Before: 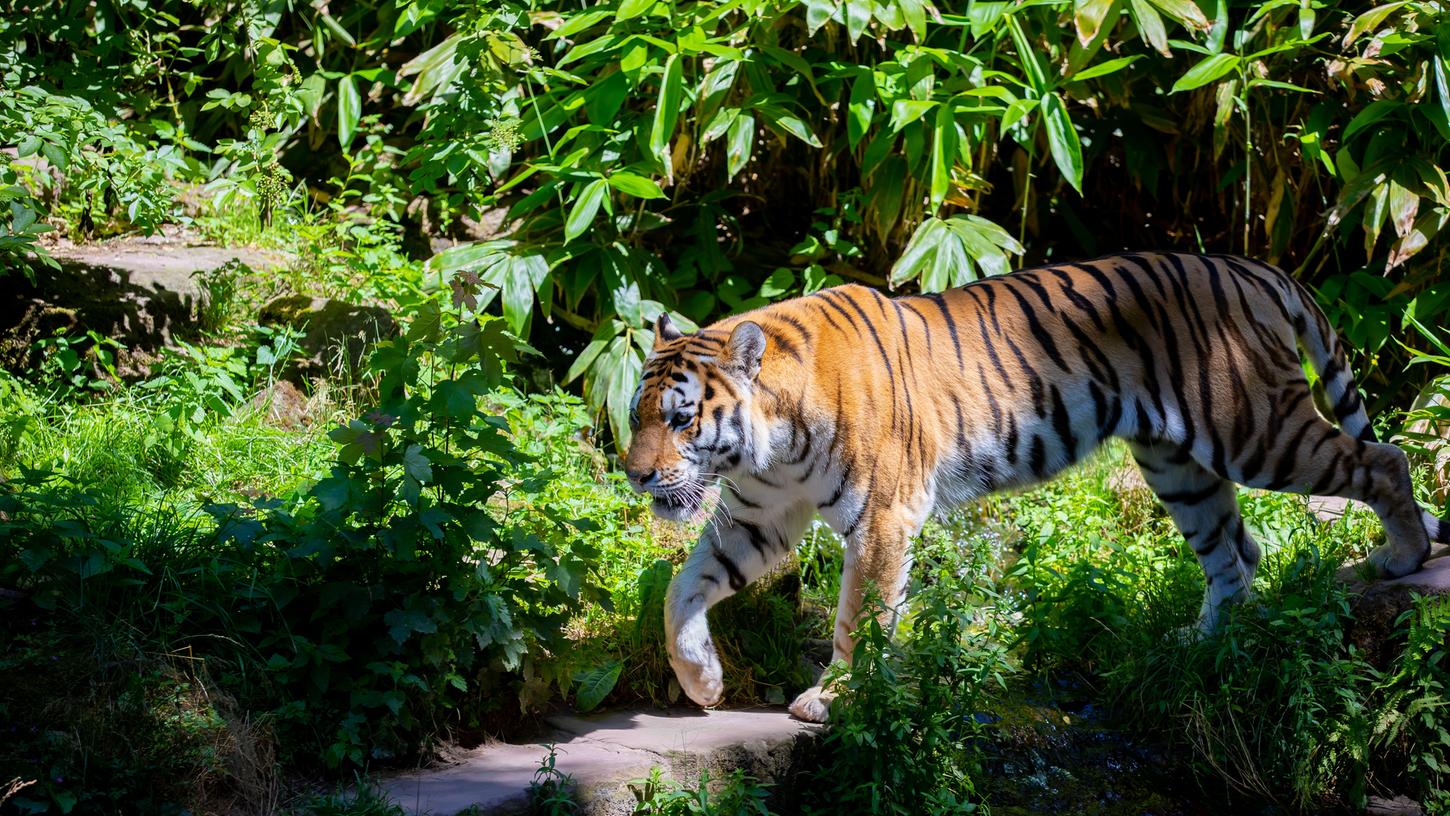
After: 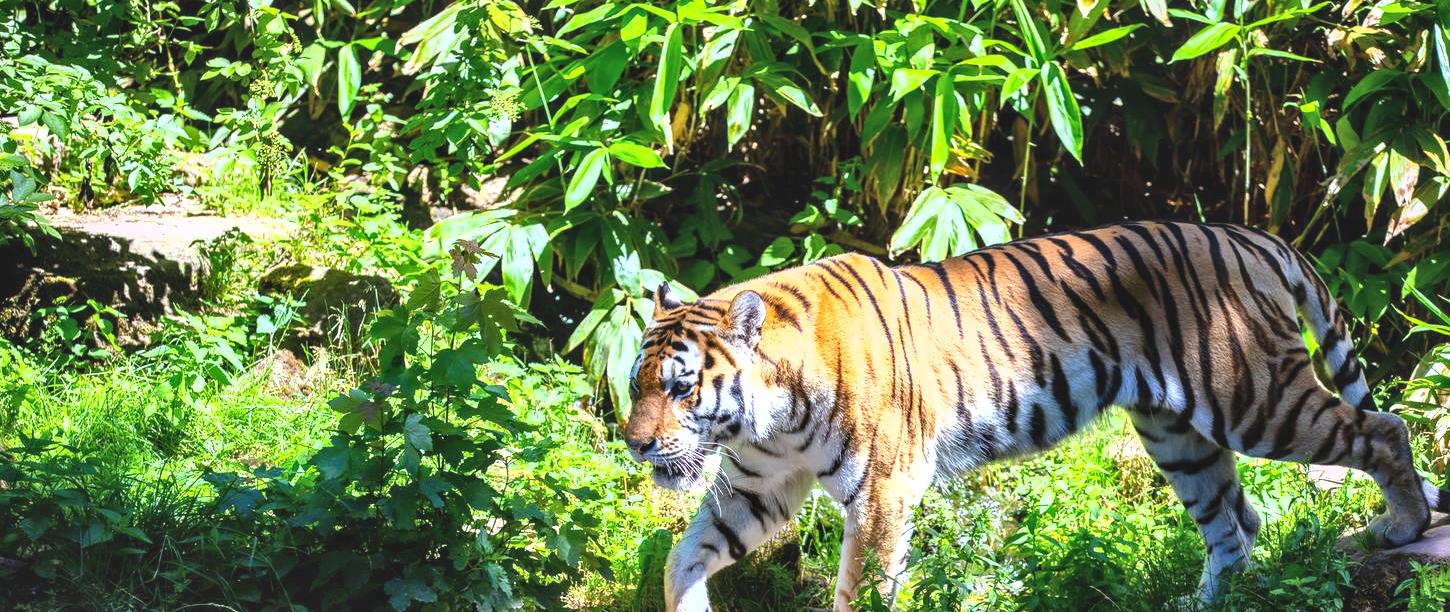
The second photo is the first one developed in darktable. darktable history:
white balance: red 0.982, blue 1.018
shadows and highlights: low approximation 0.01, soften with gaussian
local contrast: on, module defaults
exposure: black level correction -0.005, exposure 1.002 EV, compensate highlight preservation false
crop: top 3.857%, bottom 21.132%
